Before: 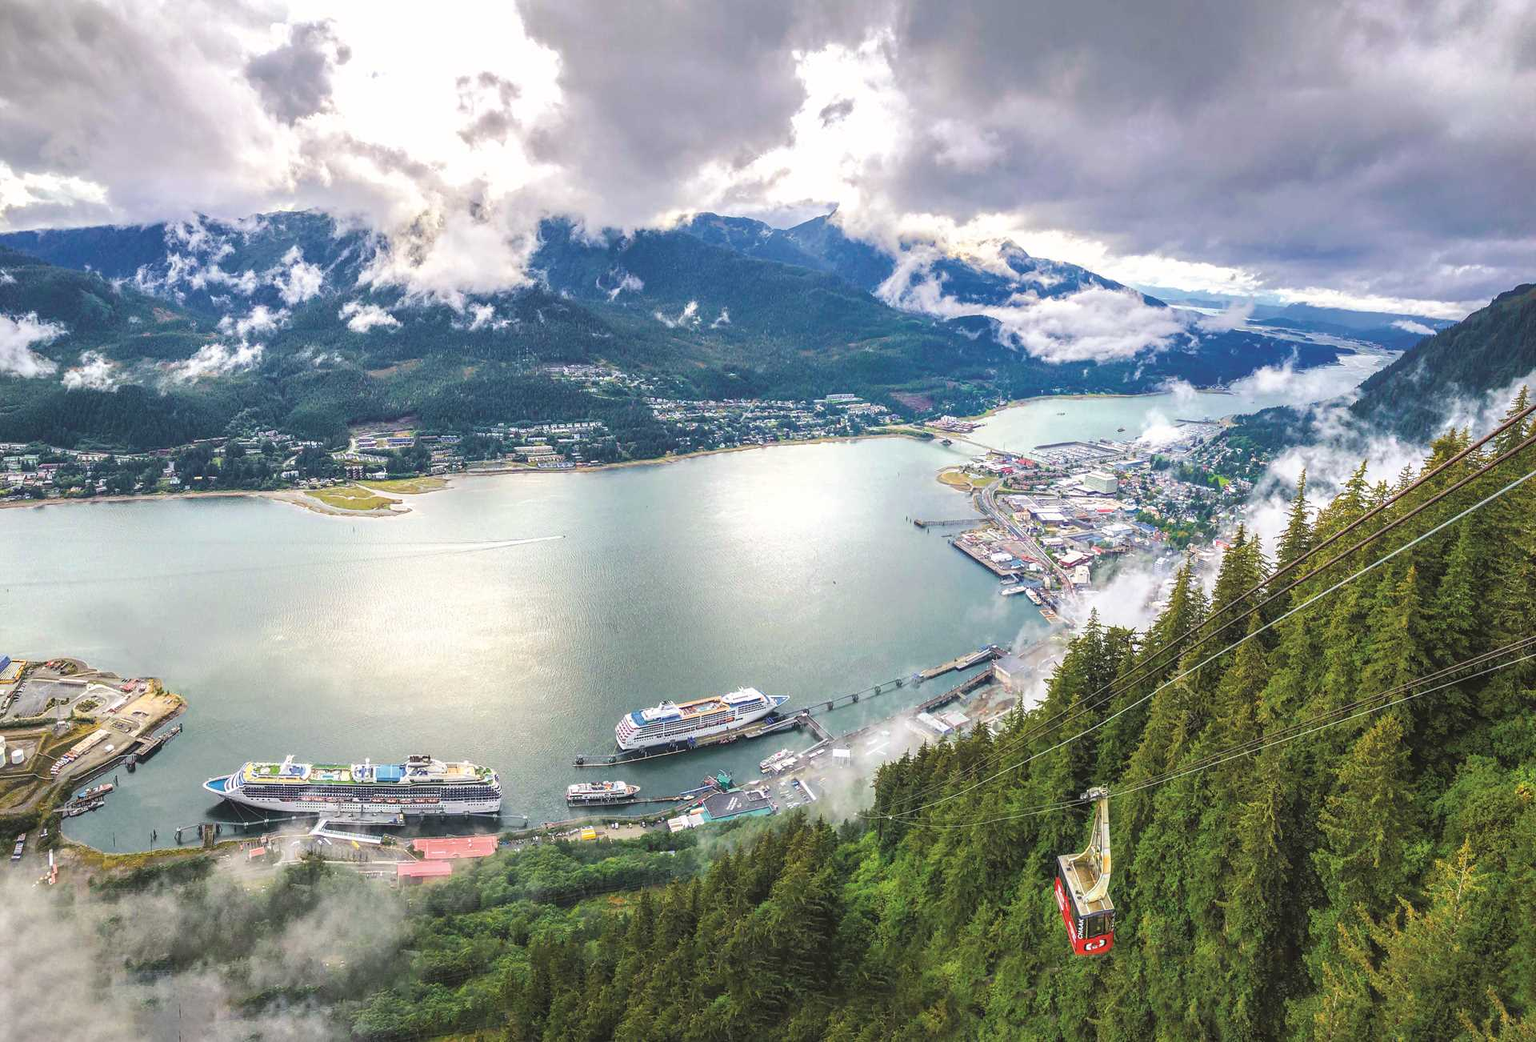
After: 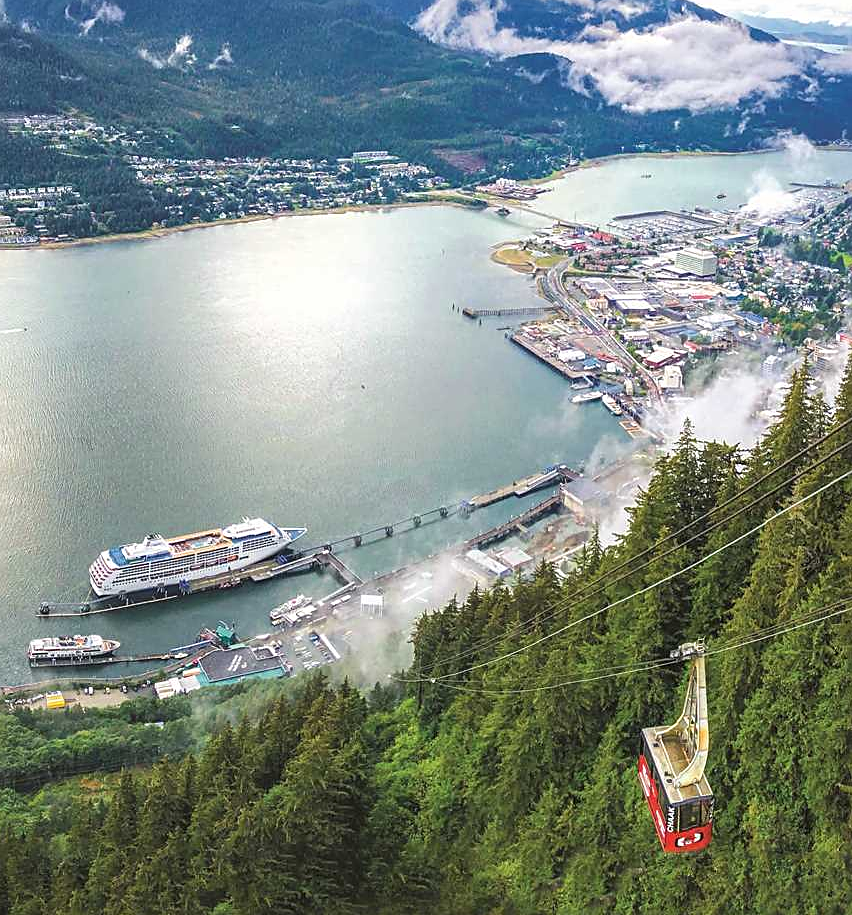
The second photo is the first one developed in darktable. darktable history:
crop: left 35.432%, top 26.233%, right 20.145%, bottom 3.432%
sharpen: on, module defaults
